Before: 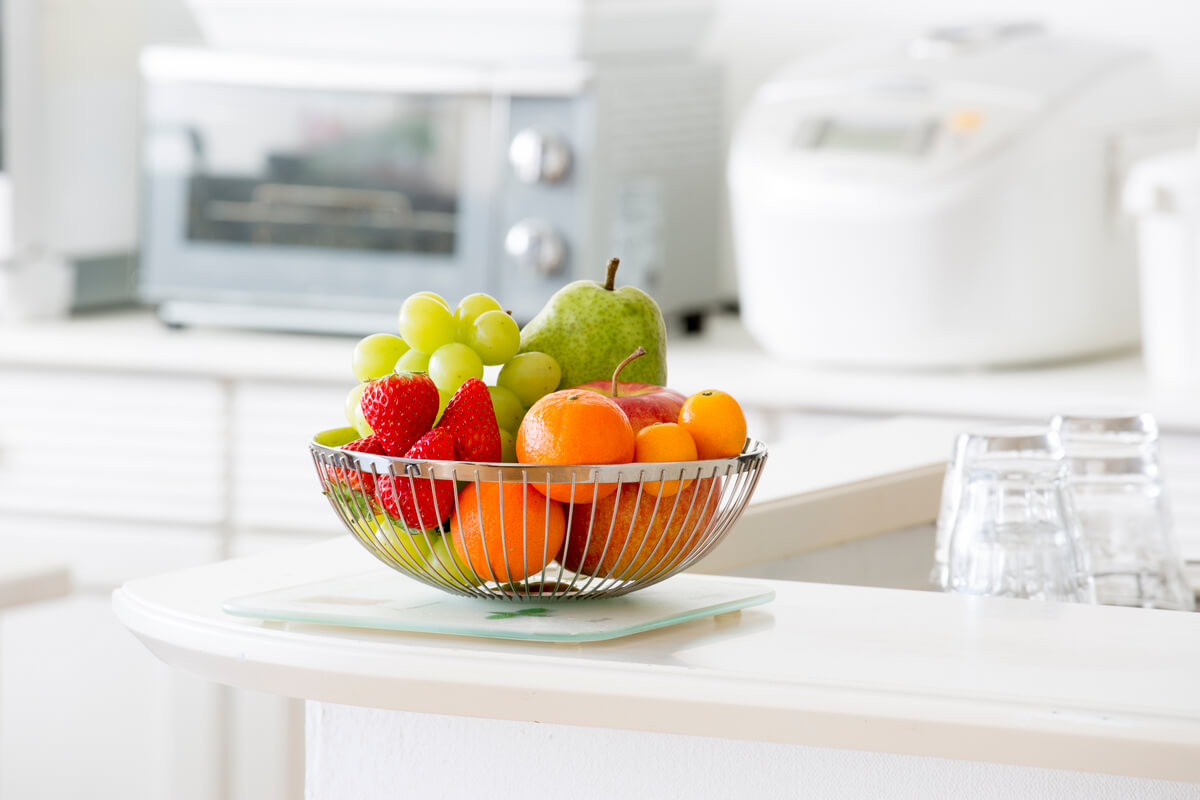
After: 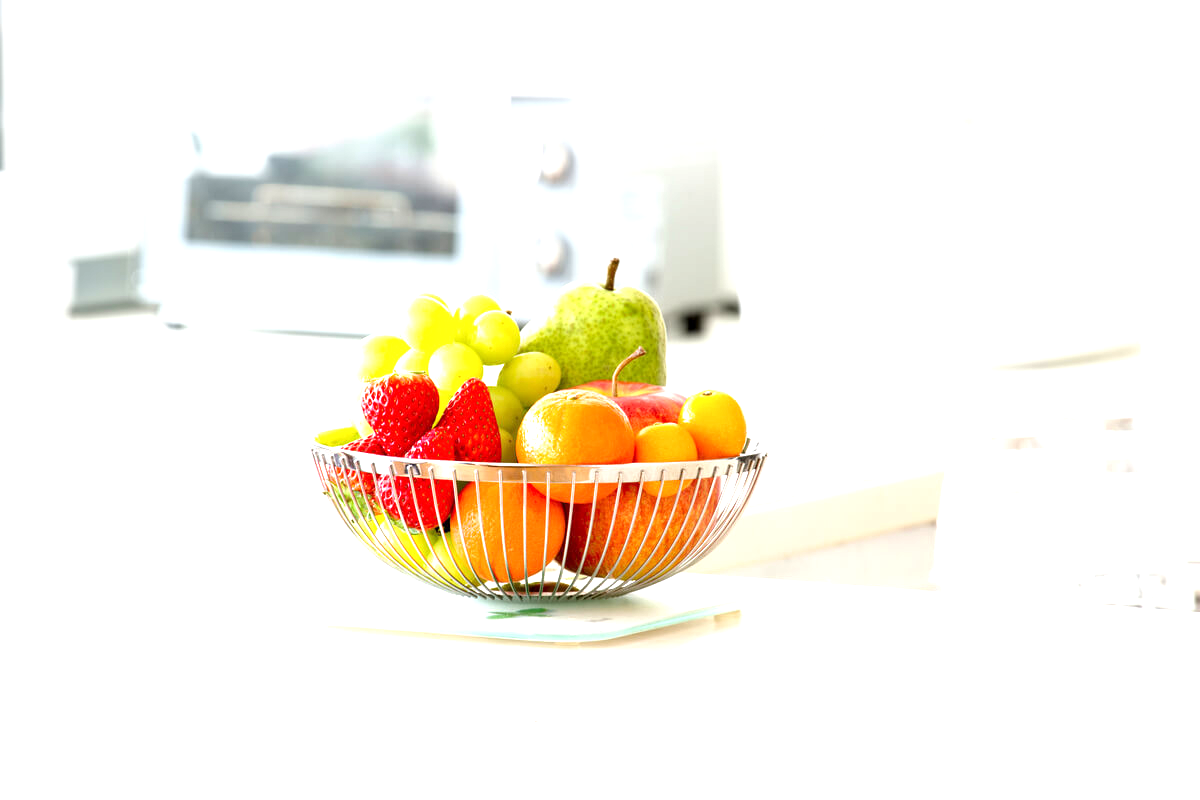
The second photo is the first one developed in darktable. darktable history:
local contrast: highlights 100%, shadows 98%, detail 119%, midtone range 0.2
exposure: exposure 1.06 EV, compensate highlight preservation false
